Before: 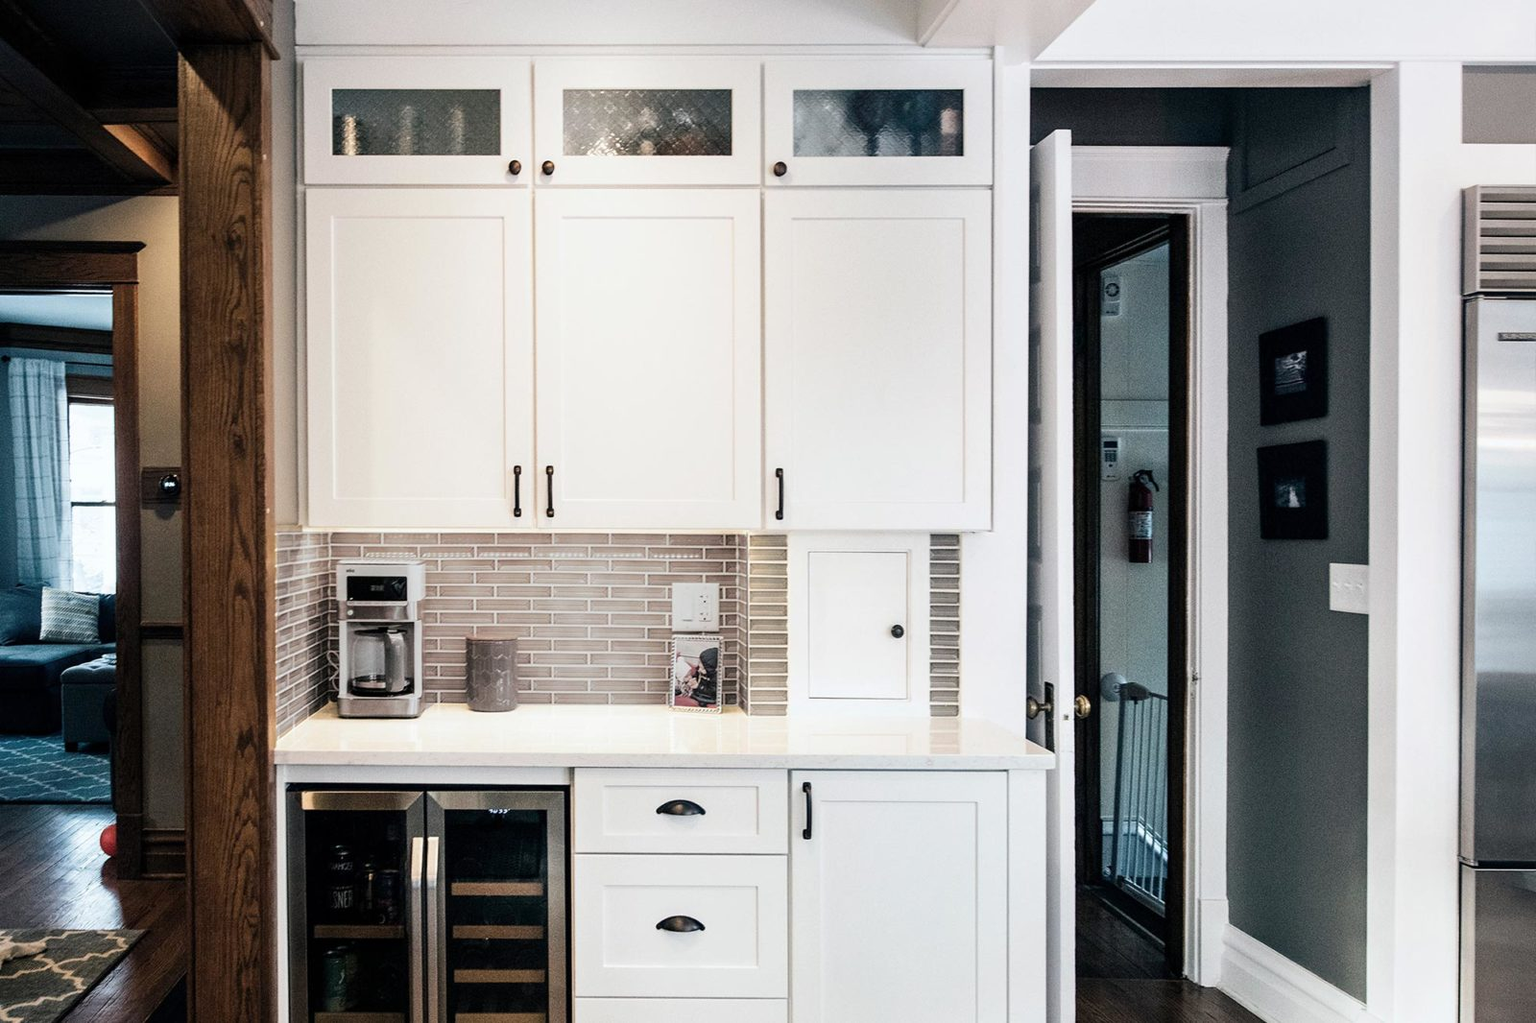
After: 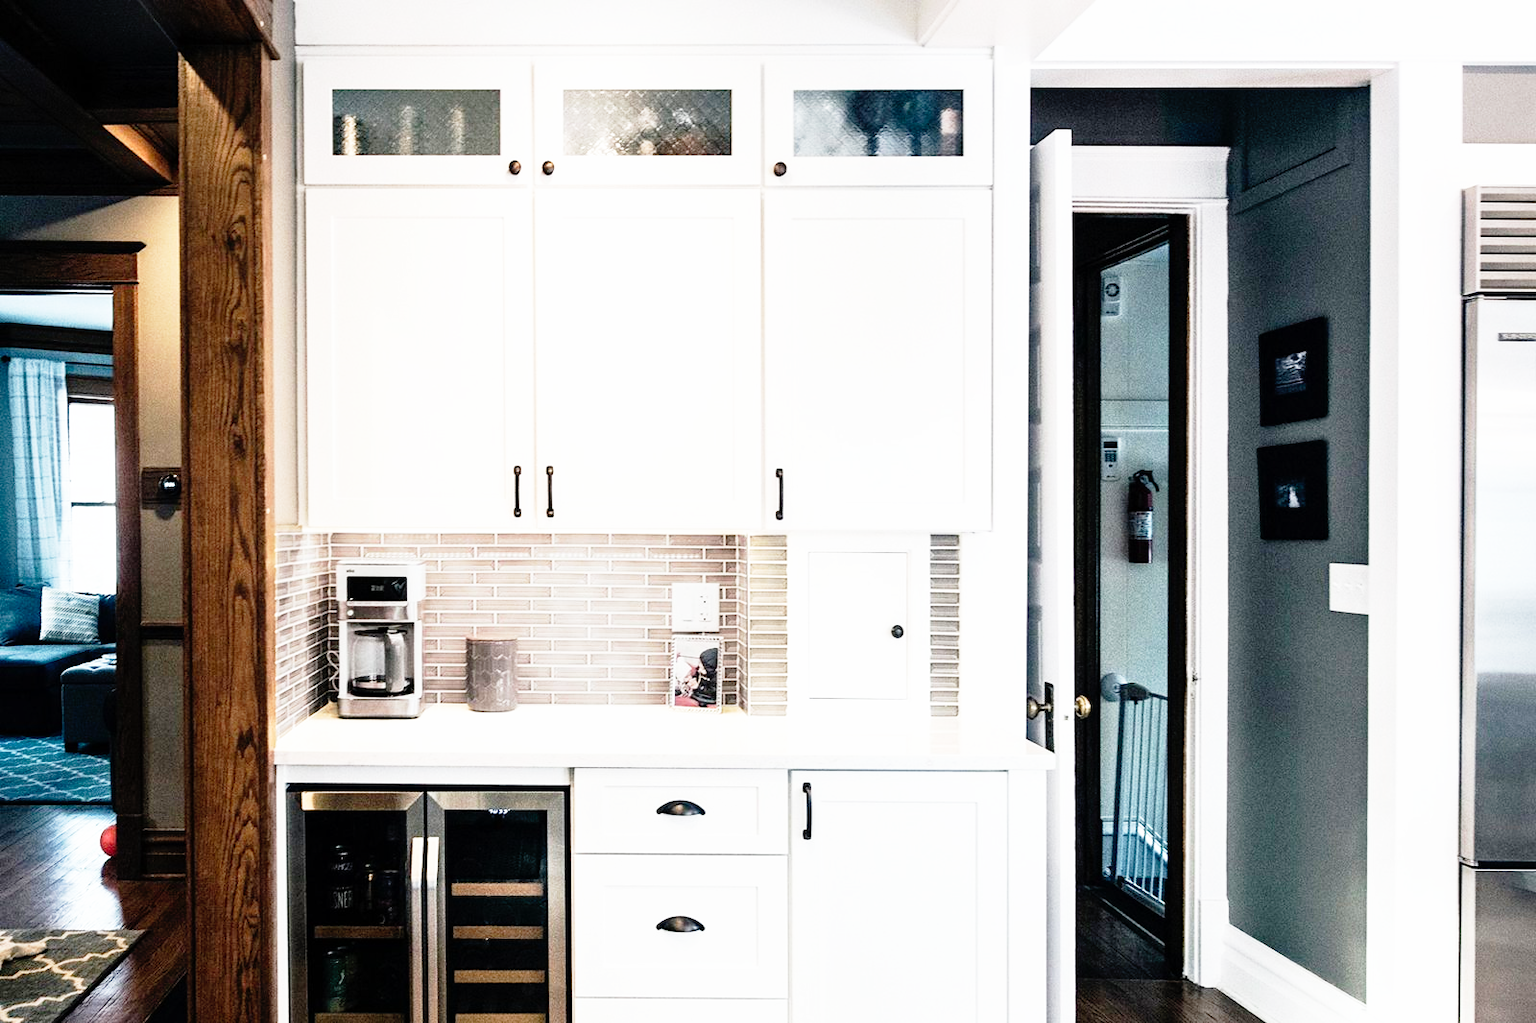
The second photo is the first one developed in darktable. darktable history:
base curve: curves: ch0 [(0, 0) (0.012, 0.01) (0.073, 0.168) (0.31, 0.711) (0.645, 0.957) (1, 1)], preserve colors none
exposure: exposure -0.041 EV, compensate exposure bias true, compensate highlight preservation false
